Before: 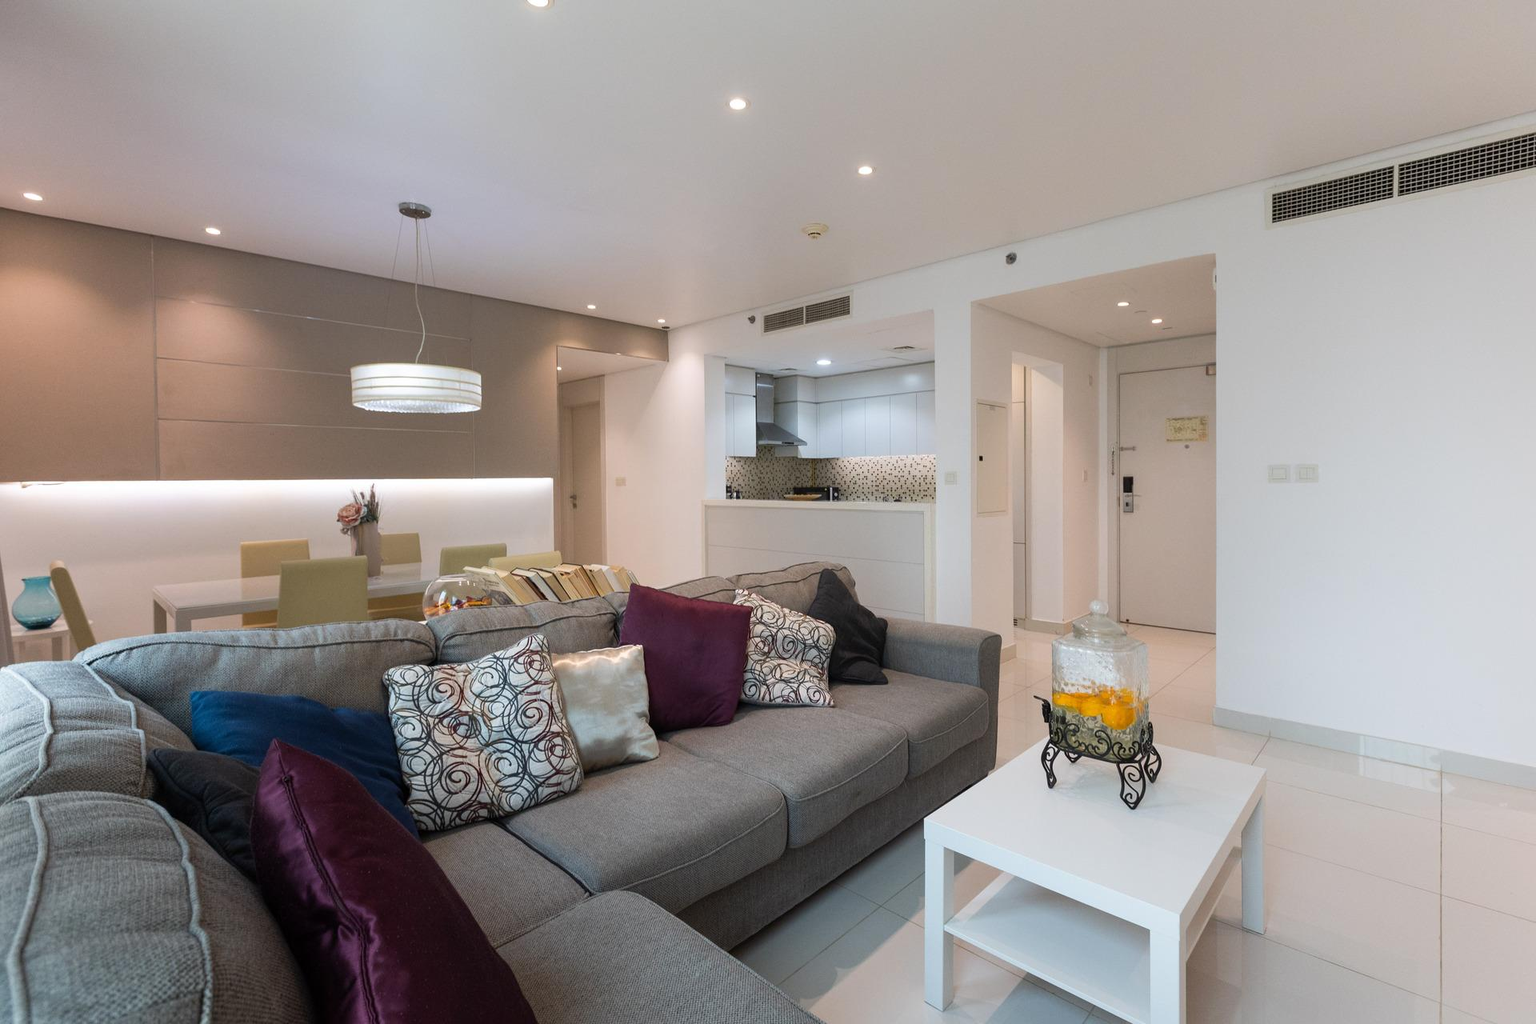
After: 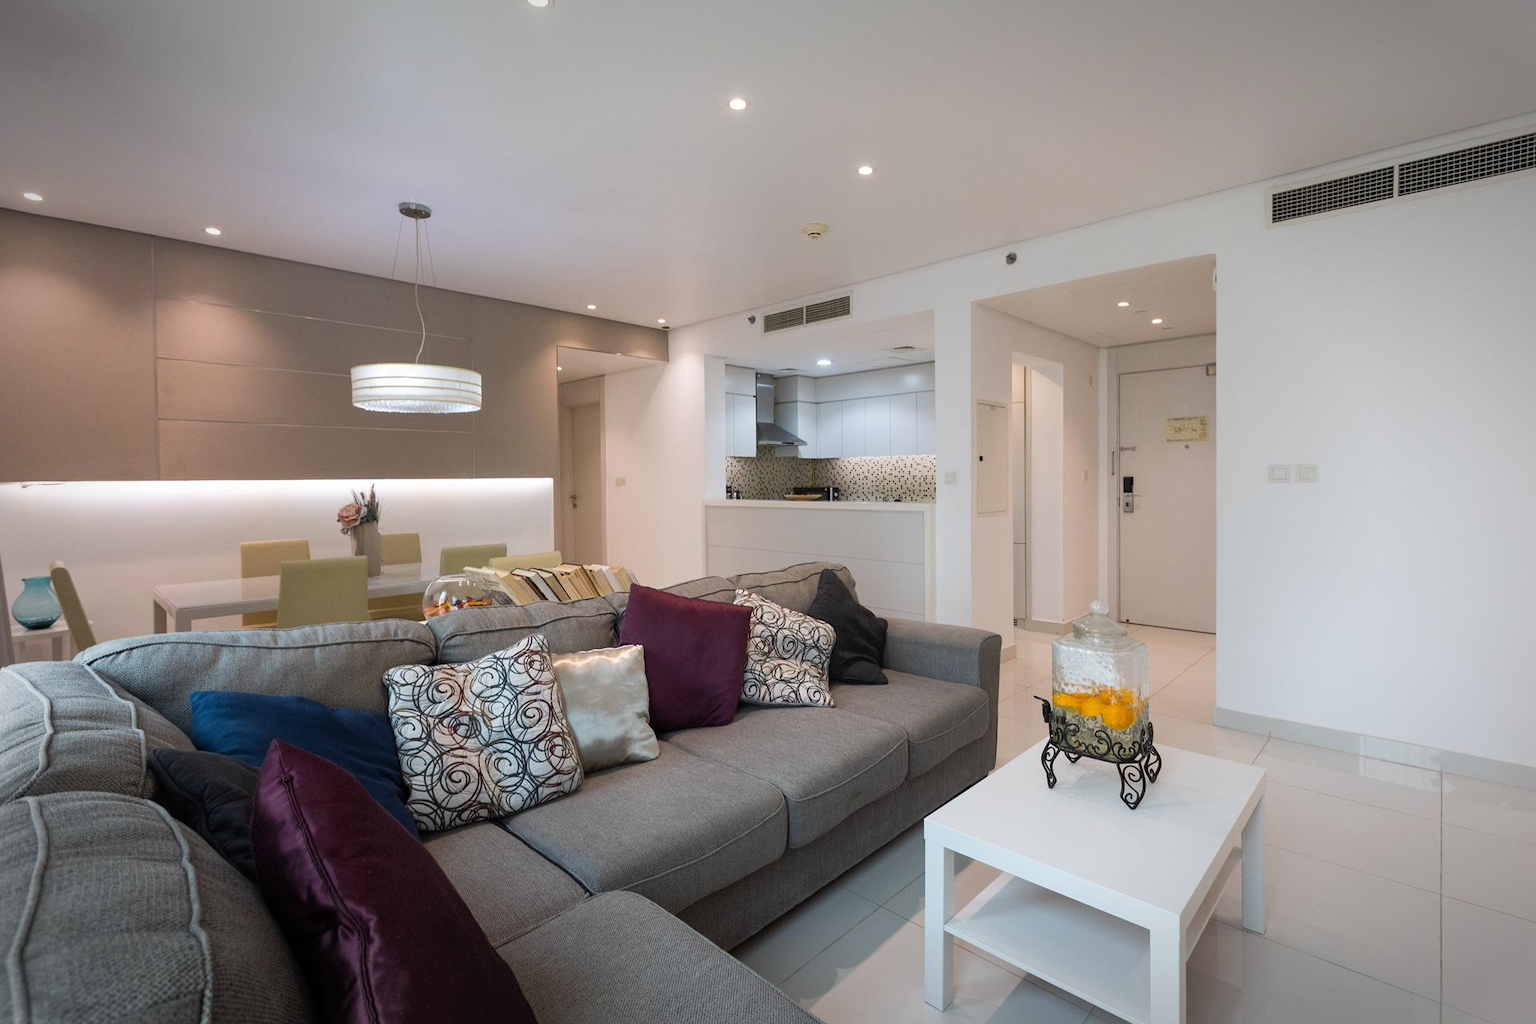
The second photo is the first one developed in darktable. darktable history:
vignetting: brightness -0.478, automatic ratio true, unbound false
